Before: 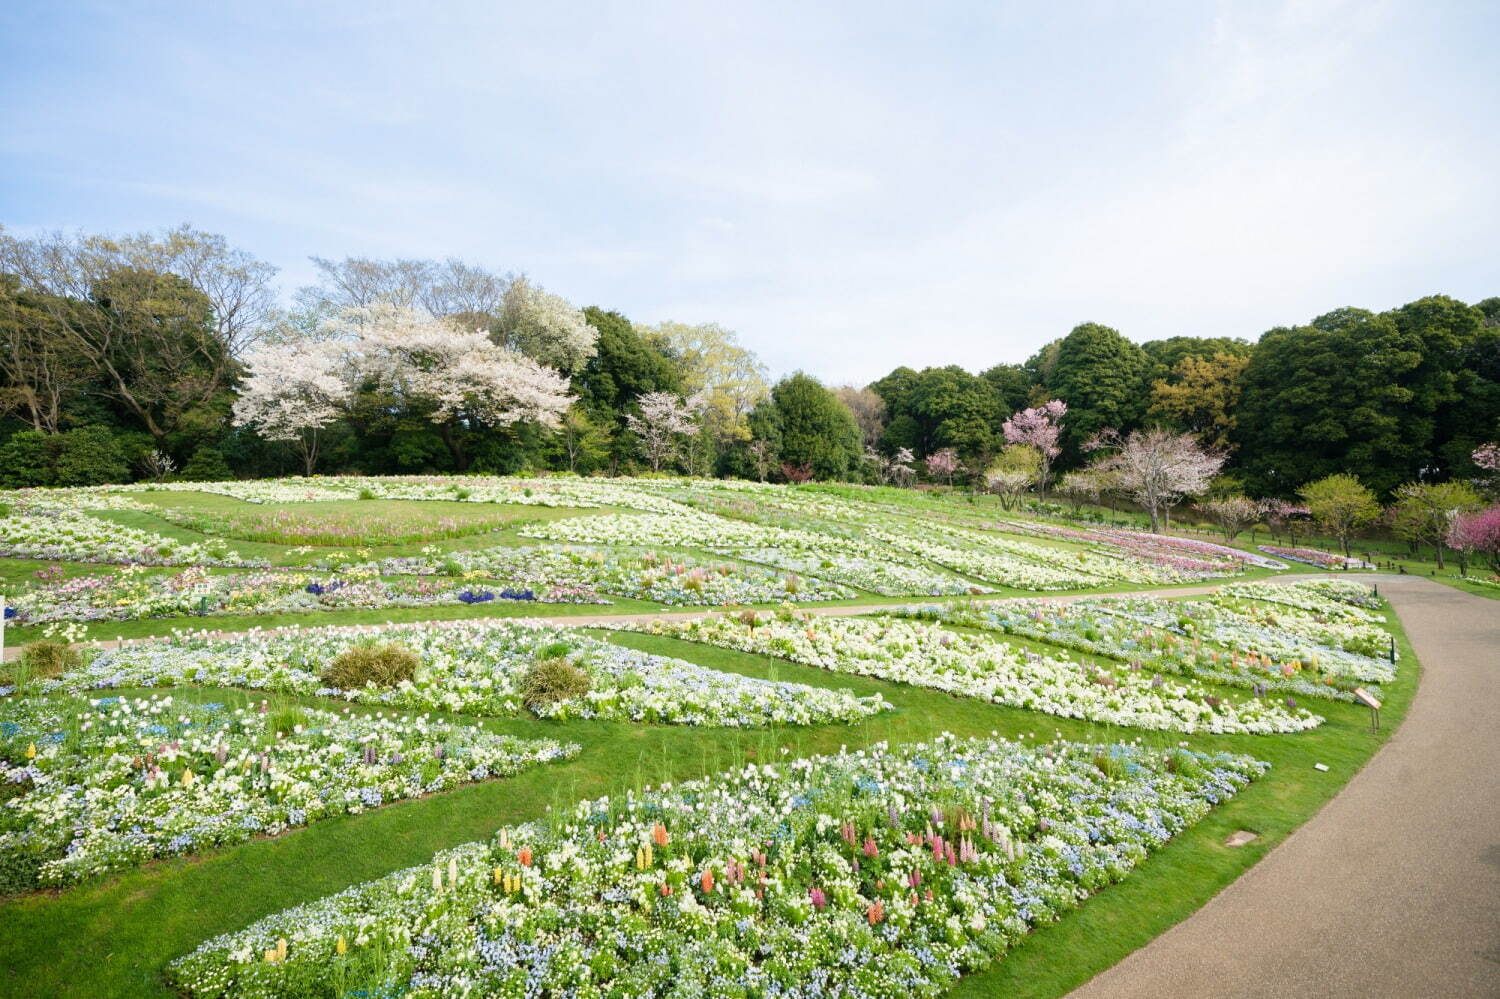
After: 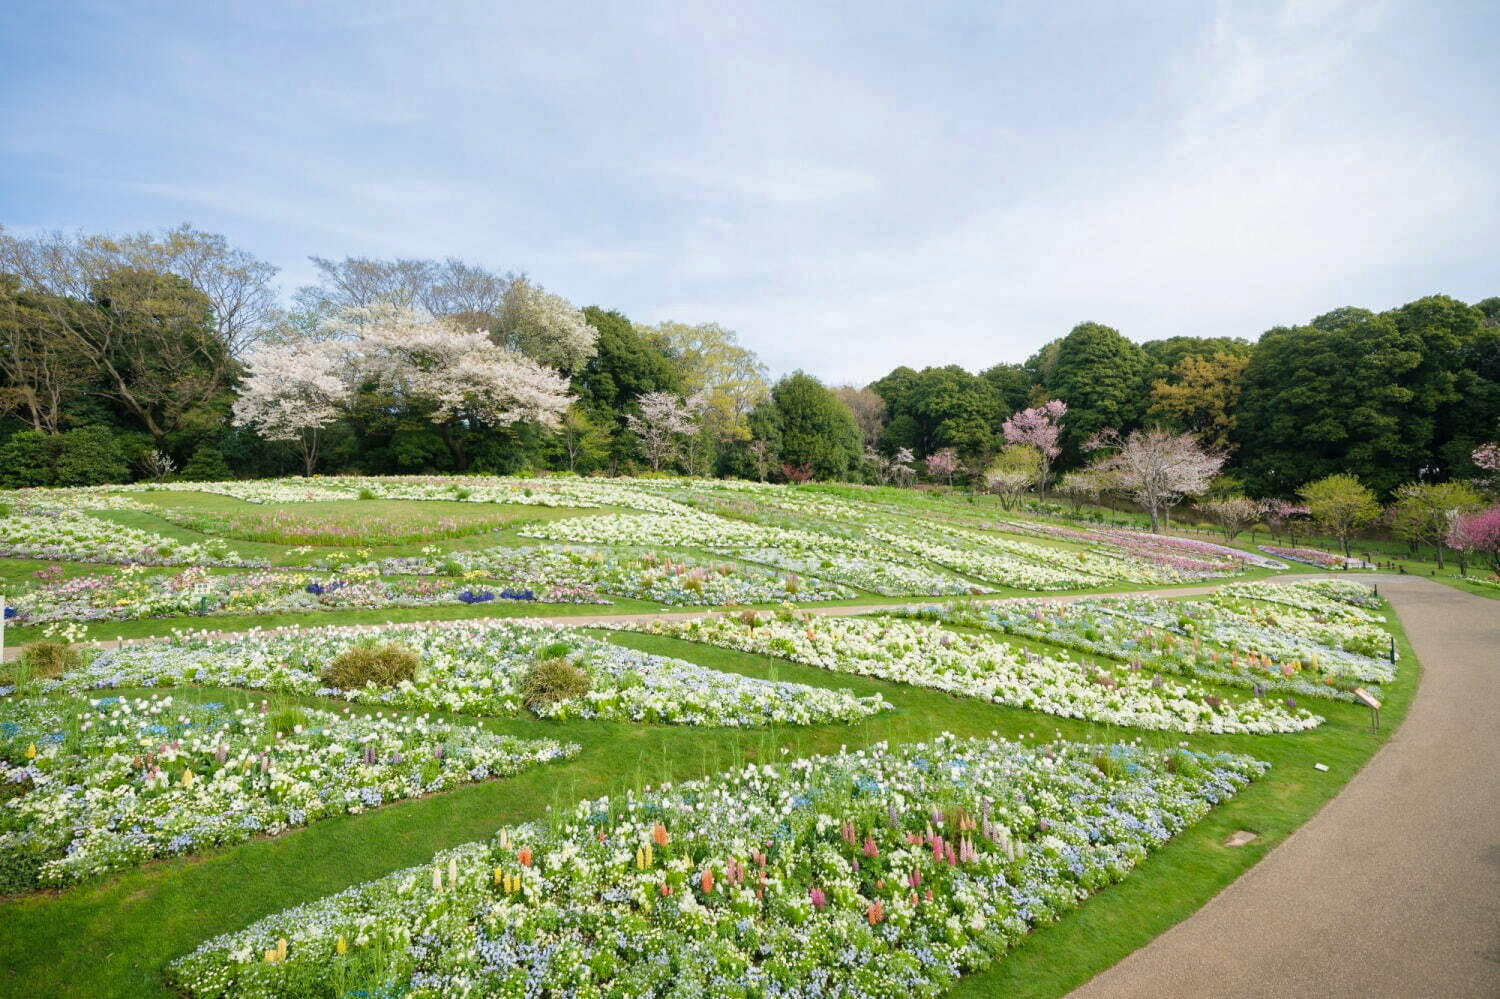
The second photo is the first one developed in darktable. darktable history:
shadows and highlights: shadows 30.24
